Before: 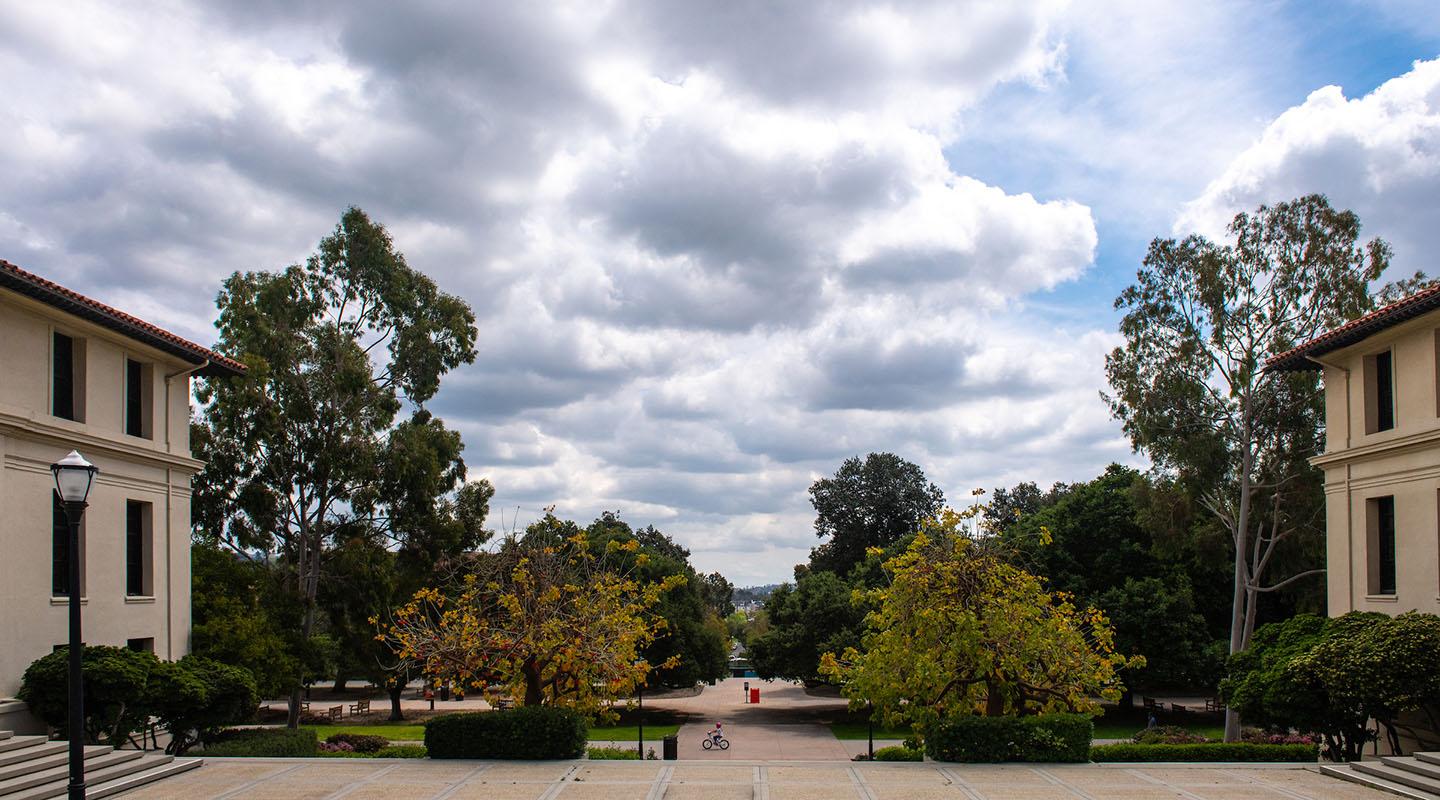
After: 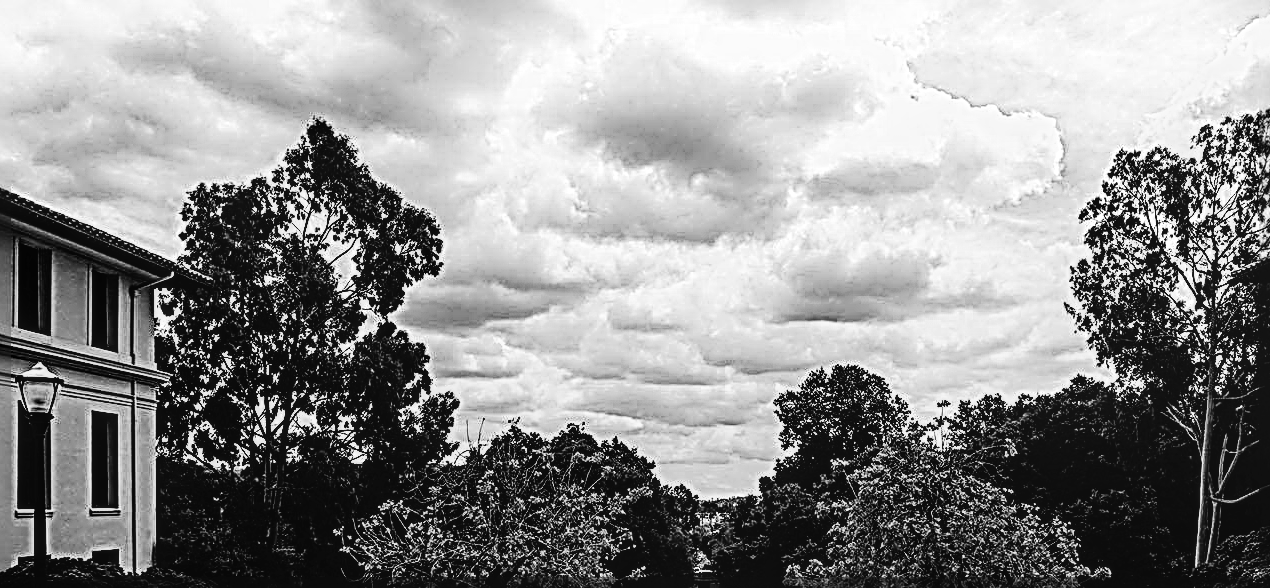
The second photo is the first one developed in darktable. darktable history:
tone curve: curves: ch0 [(0, 0) (0.003, 0.007) (0.011, 0.009) (0.025, 0.01) (0.044, 0.012) (0.069, 0.013) (0.1, 0.014) (0.136, 0.021) (0.177, 0.038) (0.224, 0.06) (0.277, 0.099) (0.335, 0.16) (0.399, 0.227) (0.468, 0.329) (0.543, 0.45) (0.623, 0.594) (0.709, 0.756) (0.801, 0.868) (0.898, 0.971) (1, 1)], color space Lab, independent channels, preserve colors none
tone equalizer: -8 EV -0.383 EV, -7 EV -0.401 EV, -6 EV -0.332 EV, -5 EV -0.218 EV, -3 EV 0.214 EV, -2 EV 0.32 EV, -1 EV 0.411 EV, +0 EV 0.392 EV, edges refinement/feathering 500, mask exposure compensation -1.57 EV, preserve details no
color zones: curves: ch0 [(0, 0.613) (0.01, 0.613) (0.245, 0.448) (0.498, 0.529) (0.642, 0.665) (0.879, 0.777) (0.99, 0.613)]; ch1 [(0, 0) (0.143, 0) (0.286, 0) (0.429, 0) (0.571, 0) (0.714, 0) (0.857, 0)]
sharpen: radius 4.012, amount 1.993
crop and rotate: left 2.472%, top 11.066%, right 9.293%, bottom 15.316%
local contrast: on, module defaults
filmic rgb: black relative exposure -7.65 EV, white relative exposure 4.56 EV, hardness 3.61
